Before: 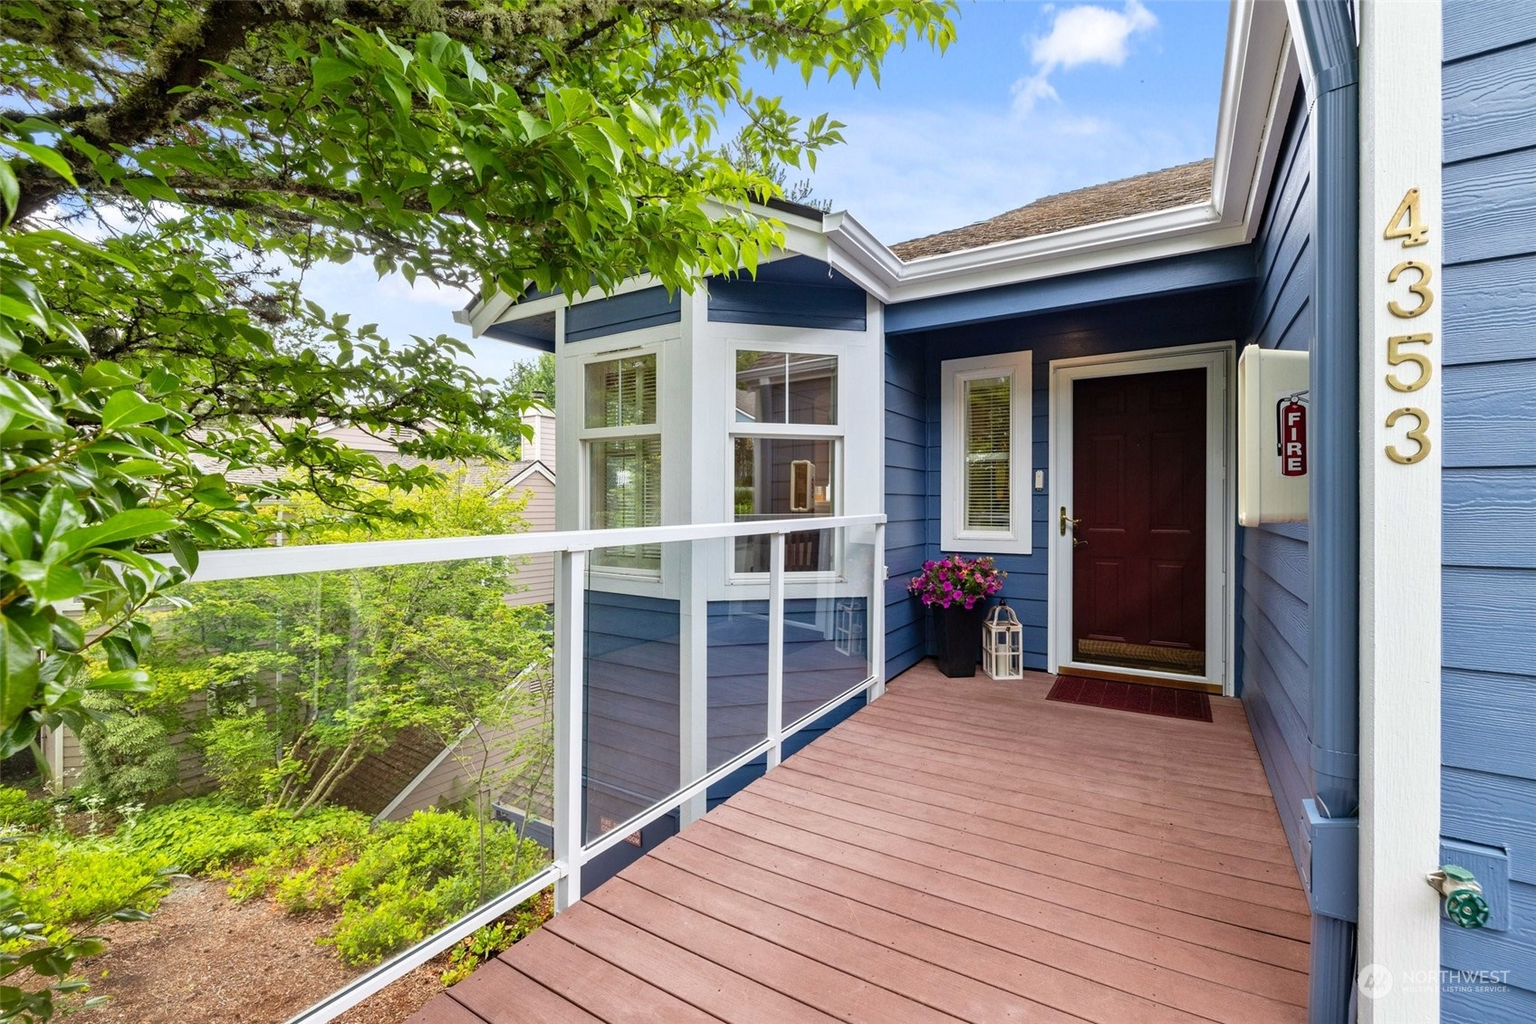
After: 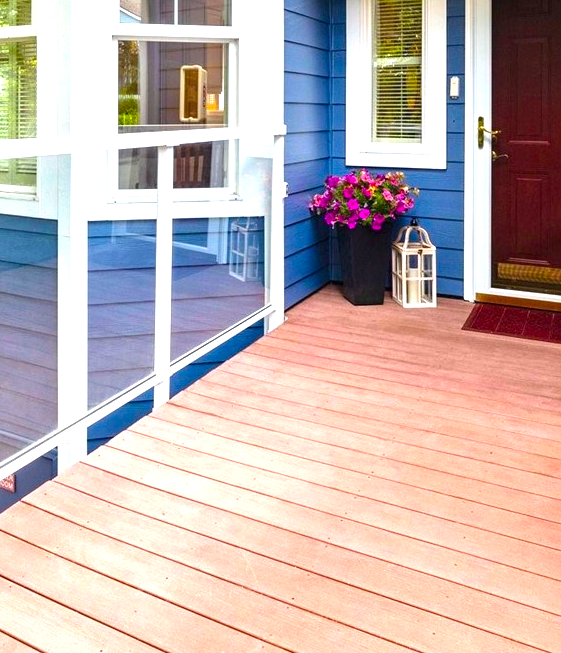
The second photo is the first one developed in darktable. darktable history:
color balance rgb: linear chroma grading › global chroma 15%, perceptual saturation grading › global saturation 30%
exposure: black level correction 0, exposure 1.2 EV, compensate highlight preservation false
crop: left 40.878%, top 39.176%, right 25.993%, bottom 3.081%
